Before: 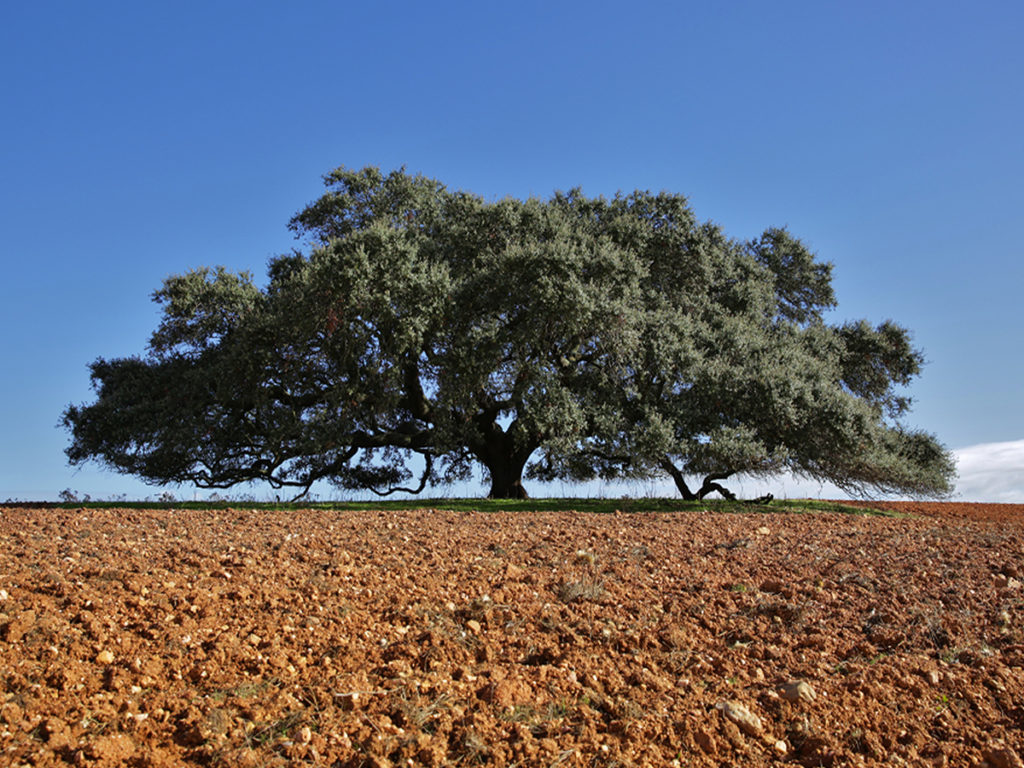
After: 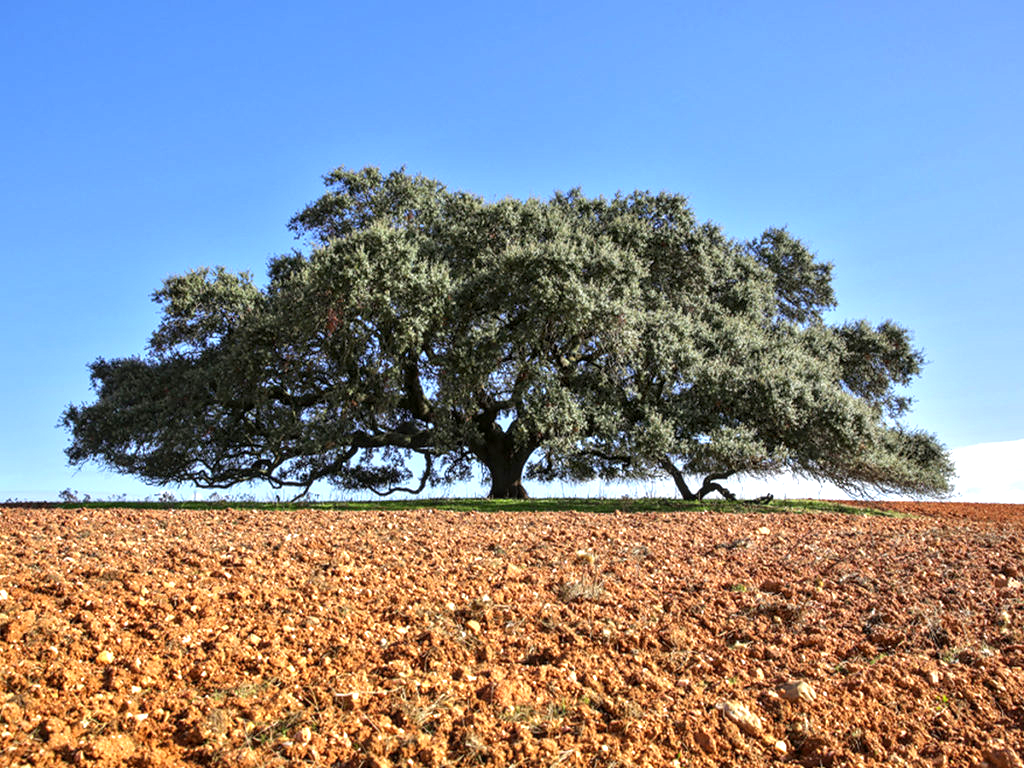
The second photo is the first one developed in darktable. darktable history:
local contrast: on, module defaults
exposure: black level correction 0.001, exposure 0.955 EV, compensate exposure bias true, compensate highlight preservation false
